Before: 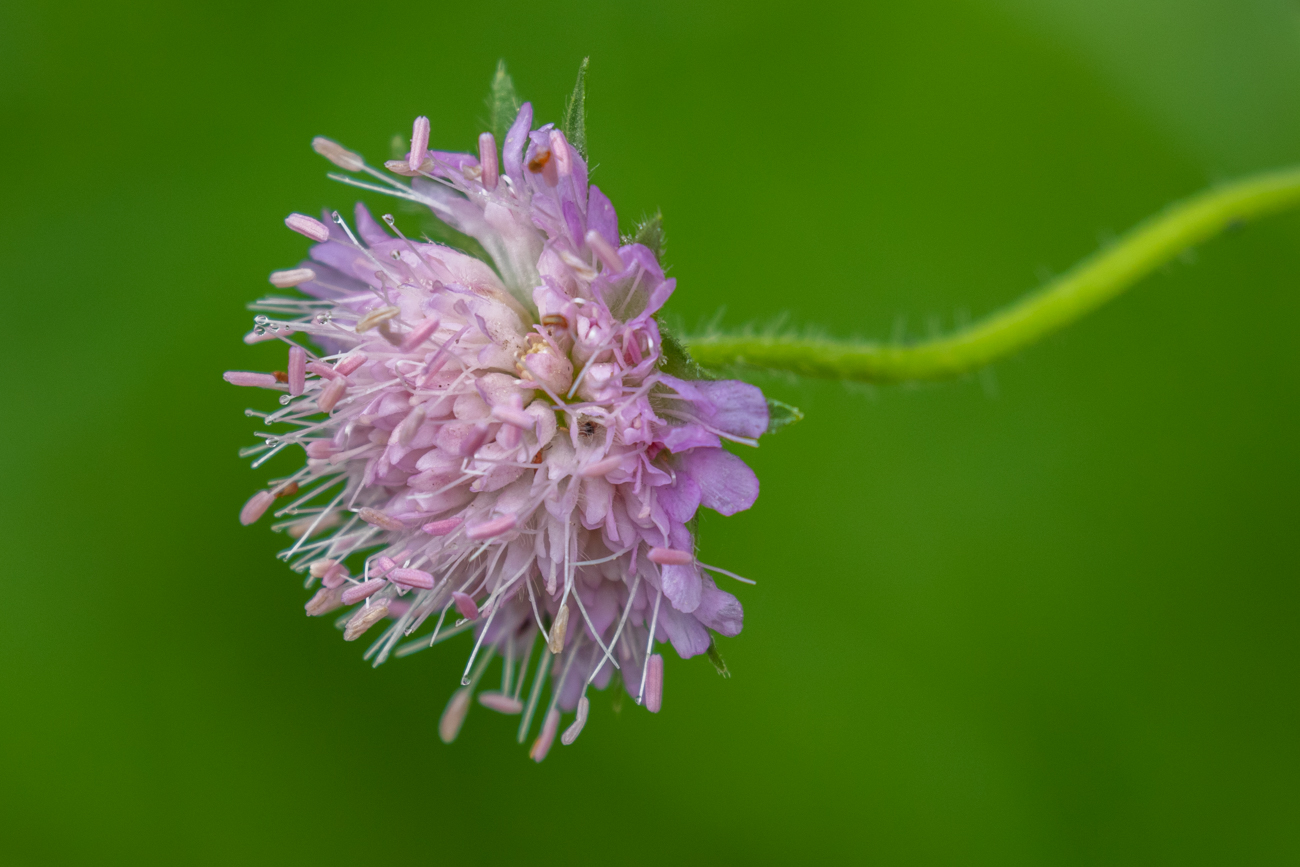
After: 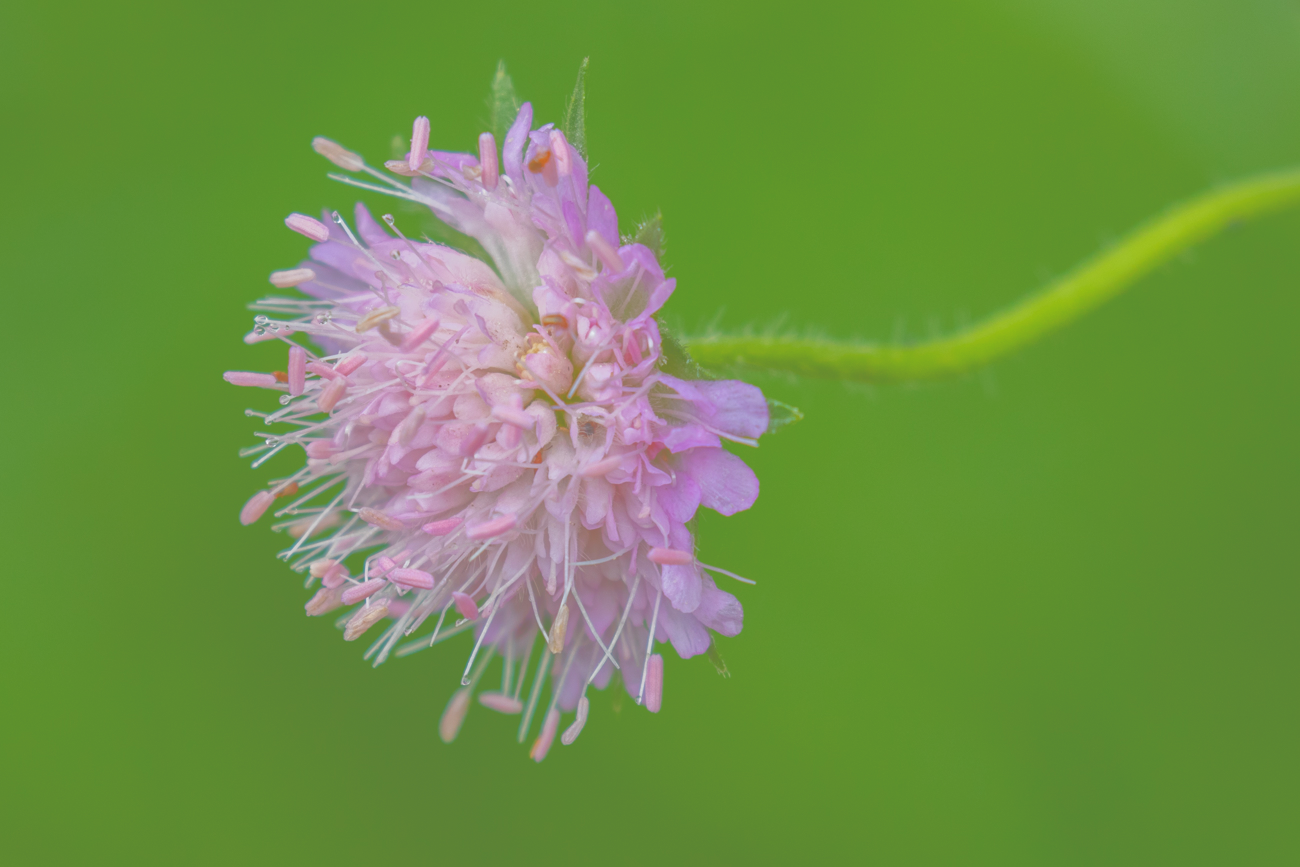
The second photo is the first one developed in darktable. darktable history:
tone curve: curves: ch0 [(0, 0) (0.003, 0.453) (0.011, 0.457) (0.025, 0.457) (0.044, 0.463) (0.069, 0.464) (0.1, 0.471) (0.136, 0.475) (0.177, 0.481) (0.224, 0.486) (0.277, 0.496) (0.335, 0.515) (0.399, 0.544) (0.468, 0.577) (0.543, 0.621) (0.623, 0.67) (0.709, 0.73) (0.801, 0.788) (0.898, 0.848) (1, 1)], color space Lab, independent channels, preserve colors none
